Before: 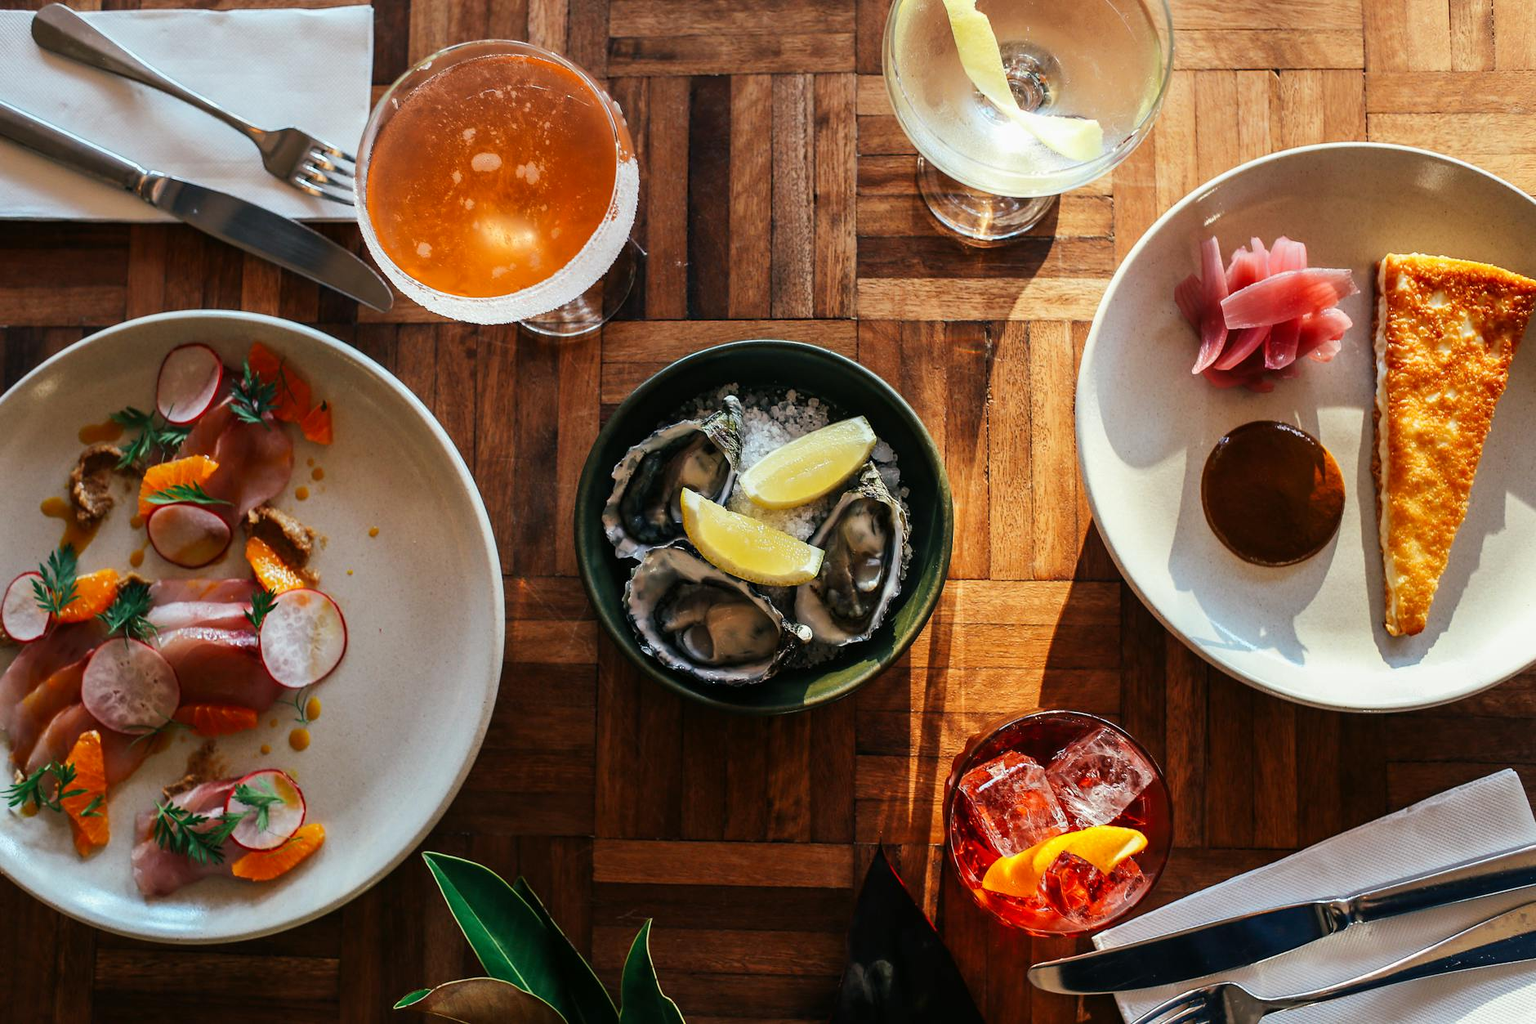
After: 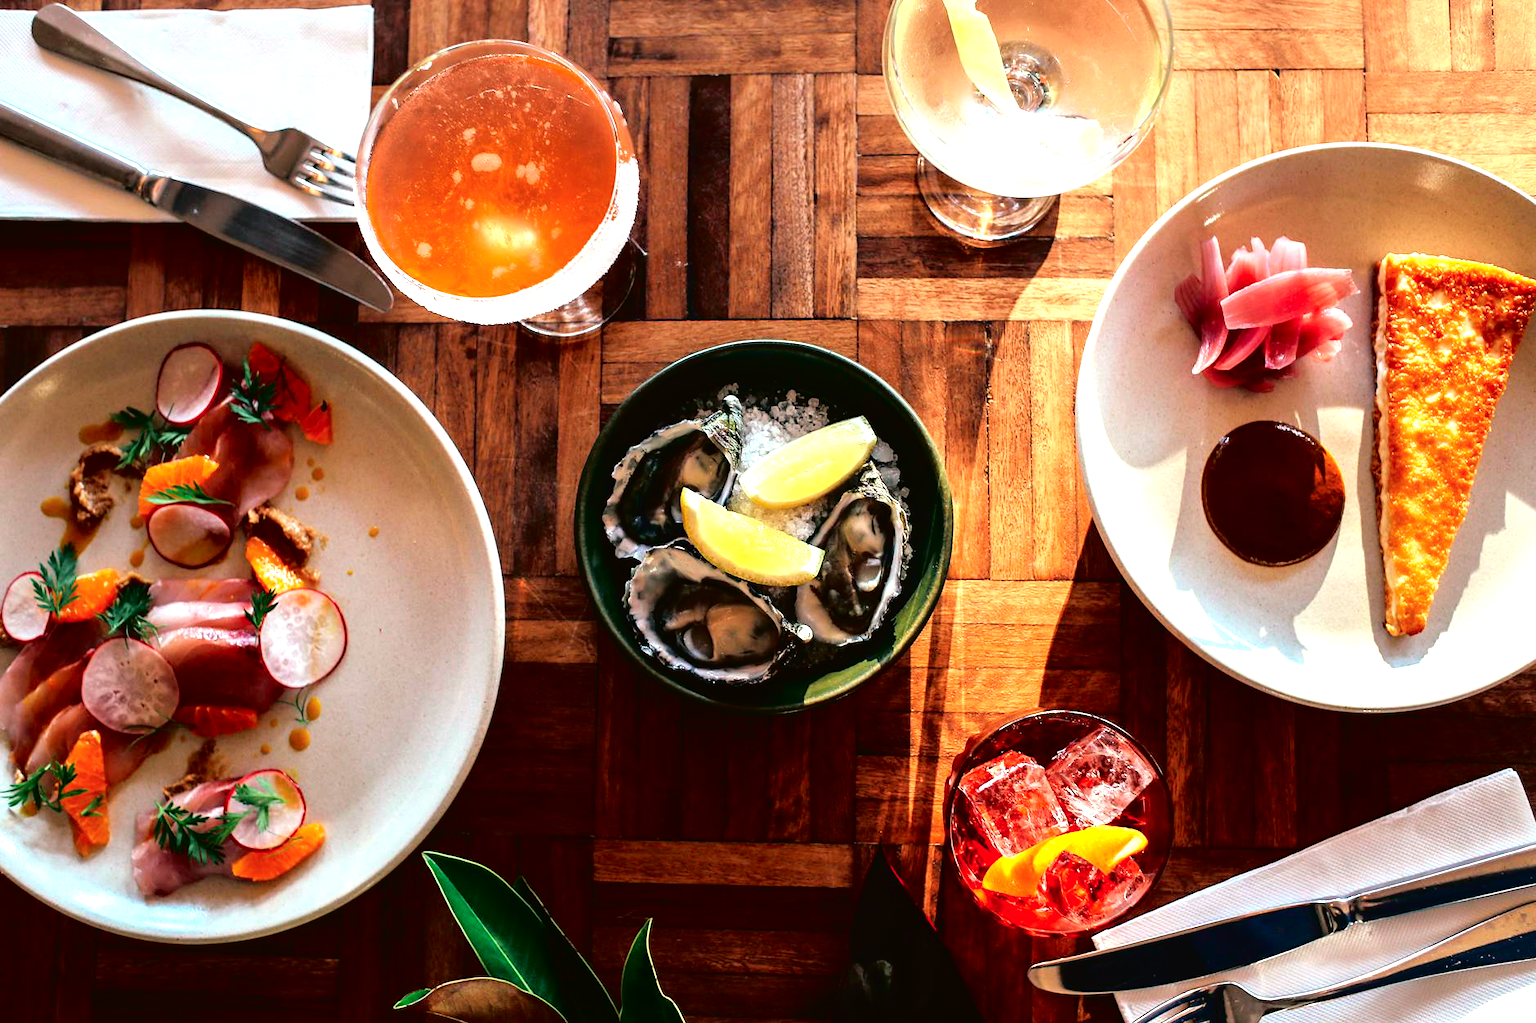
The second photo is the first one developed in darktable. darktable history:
tone curve: curves: ch0 [(0, 0.013) (0.181, 0.074) (0.337, 0.304) (0.498, 0.485) (0.78, 0.742) (0.993, 0.954)]; ch1 [(0, 0) (0.294, 0.184) (0.359, 0.34) (0.362, 0.35) (0.43, 0.41) (0.469, 0.463) (0.495, 0.502) (0.54, 0.563) (0.612, 0.641) (1, 1)]; ch2 [(0, 0) (0.44, 0.437) (0.495, 0.502) (0.524, 0.534) (0.557, 0.56) (0.634, 0.654) (0.728, 0.722) (1, 1)], color space Lab, independent channels, preserve colors none
tone equalizer: -8 EV -0.406 EV, -7 EV -0.376 EV, -6 EV -0.343 EV, -5 EV -0.182 EV, -3 EV 0.193 EV, -2 EV 0.307 EV, -1 EV 0.393 EV, +0 EV 0.405 EV
exposure: black level correction 0, exposure 0.591 EV, compensate highlight preservation false
